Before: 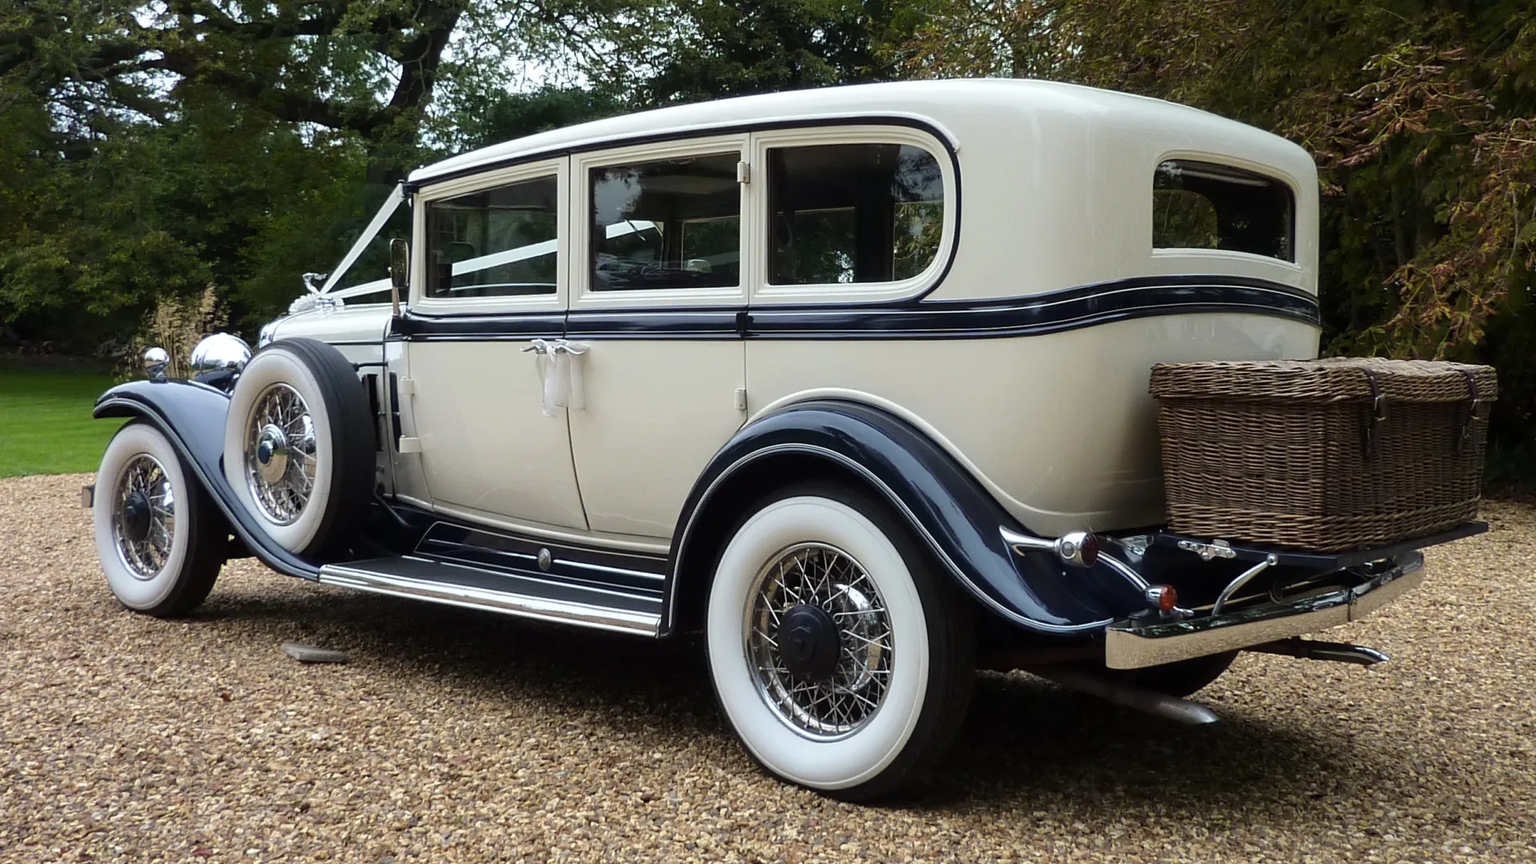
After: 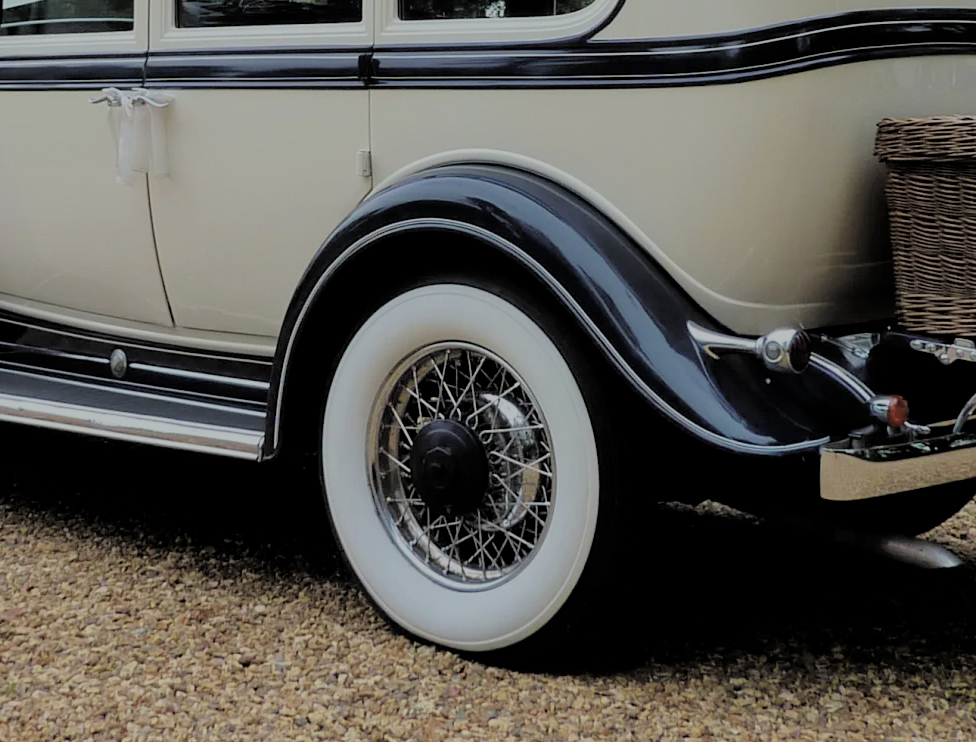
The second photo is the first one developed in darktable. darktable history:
crop and rotate: left 29.312%, top 31.212%, right 19.831%
filmic rgb: middle gray luminance 3.35%, black relative exposure -5.92 EV, white relative exposure 6.31 EV, dynamic range scaling 21.74%, target black luminance 0%, hardness 2.29, latitude 46.27%, contrast 0.78, highlights saturation mix 98.73%, shadows ↔ highlights balance 0.021%
